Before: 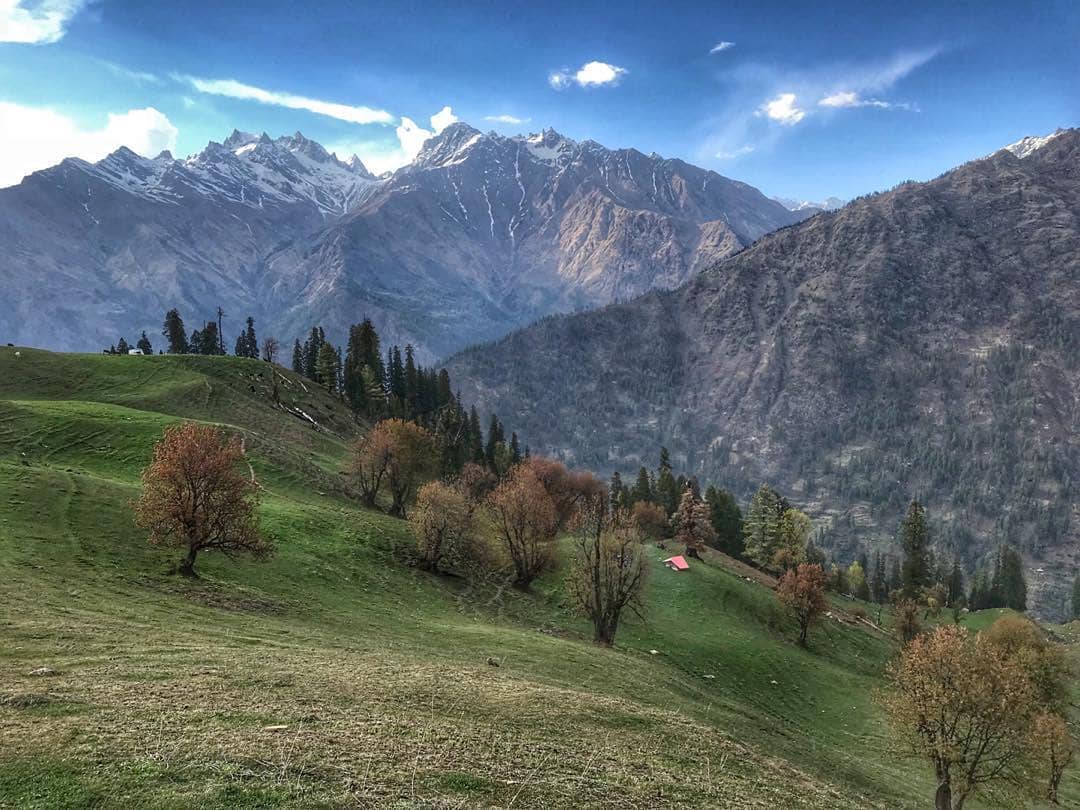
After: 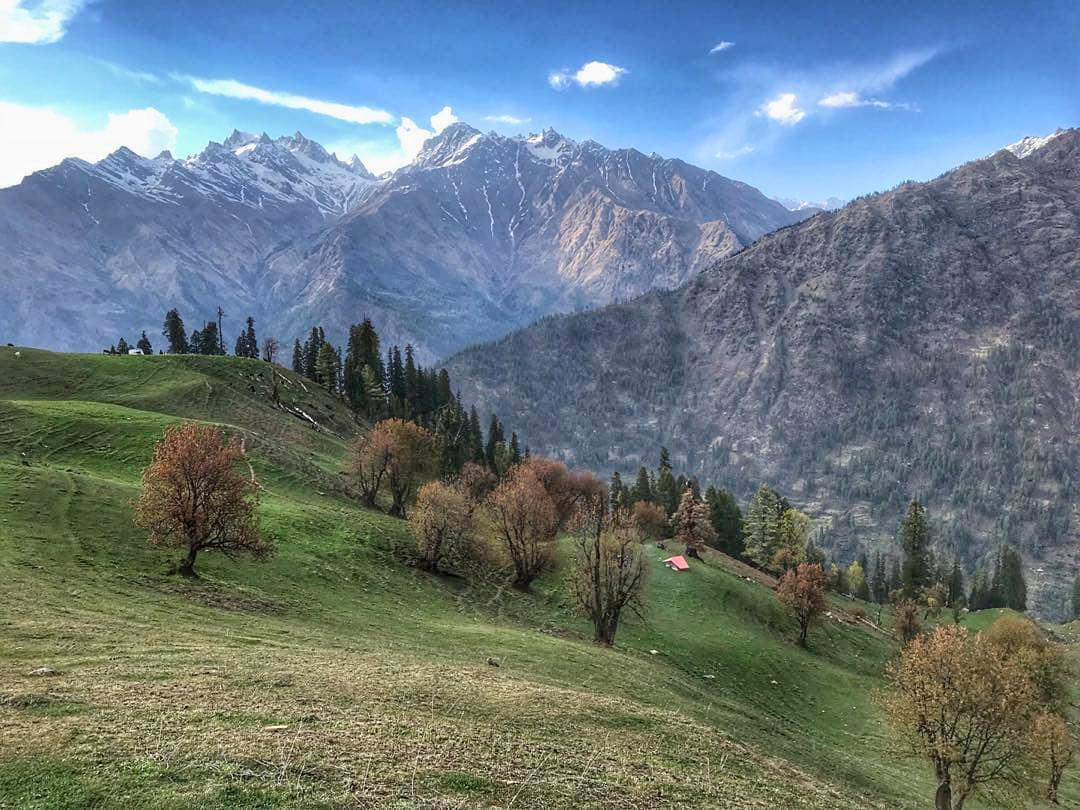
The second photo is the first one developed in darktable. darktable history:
filmic rgb: black relative exposure -11.35 EV, white relative exposure 3.22 EV, hardness 6.76, color science v6 (2022)
exposure: exposure 0.4 EV, compensate highlight preservation false
